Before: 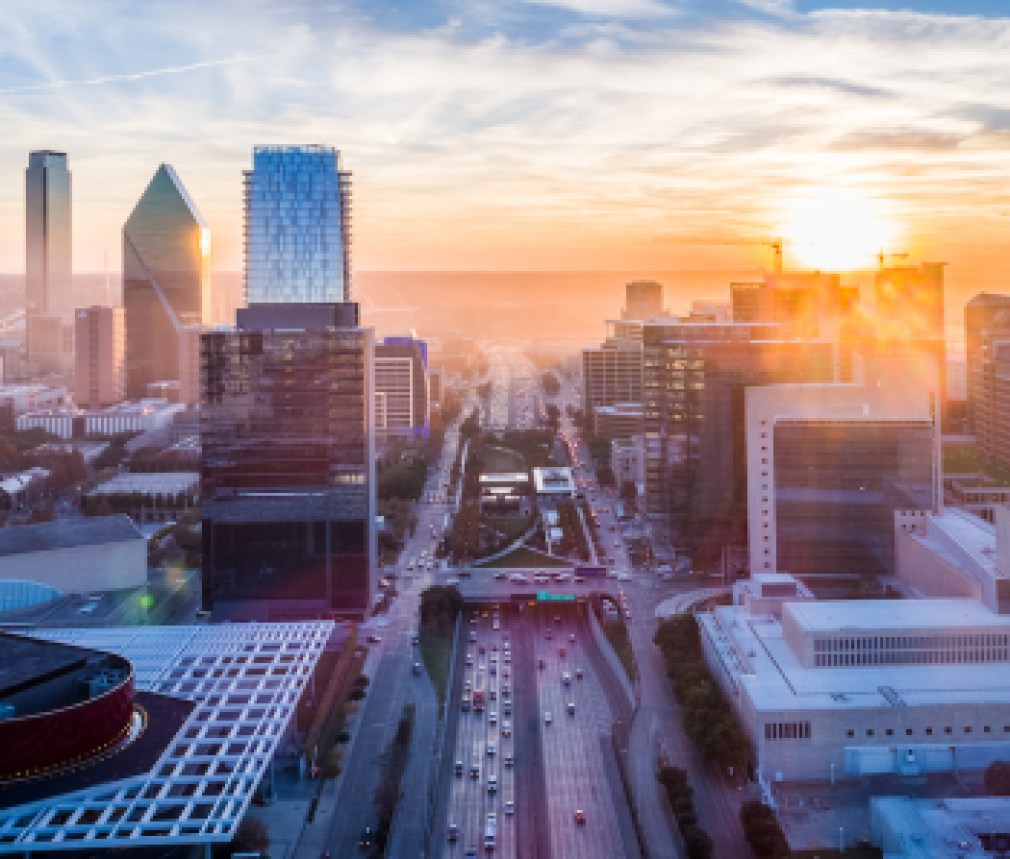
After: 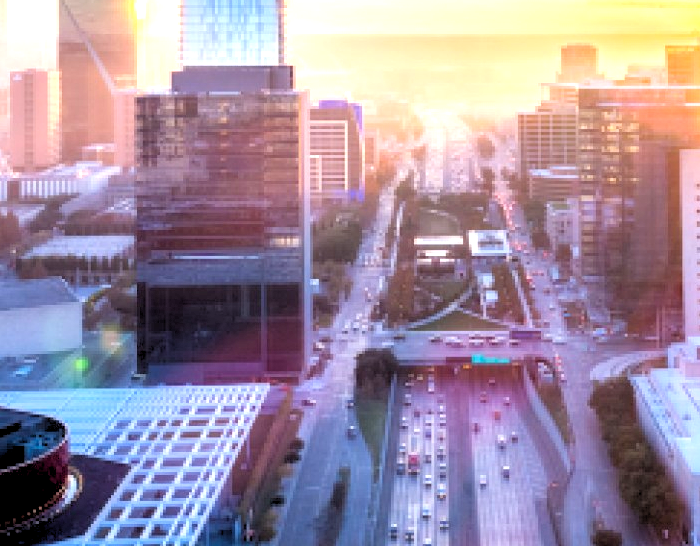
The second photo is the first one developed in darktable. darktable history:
rgb levels: levels [[0.013, 0.434, 0.89], [0, 0.5, 1], [0, 0.5, 1]]
crop: left 6.488%, top 27.668%, right 24.183%, bottom 8.656%
exposure: black level correction 0.001, exposure 0.955 EV, compensate exposure bias true, compensate highlight preservation false
contrast equalizer: y [[0.5, 0.486, 0.447, 0.446, 0.489, 0.5], [0.5 ×6], [0.5 ×6], [0 ×6], [0 ×6]]
